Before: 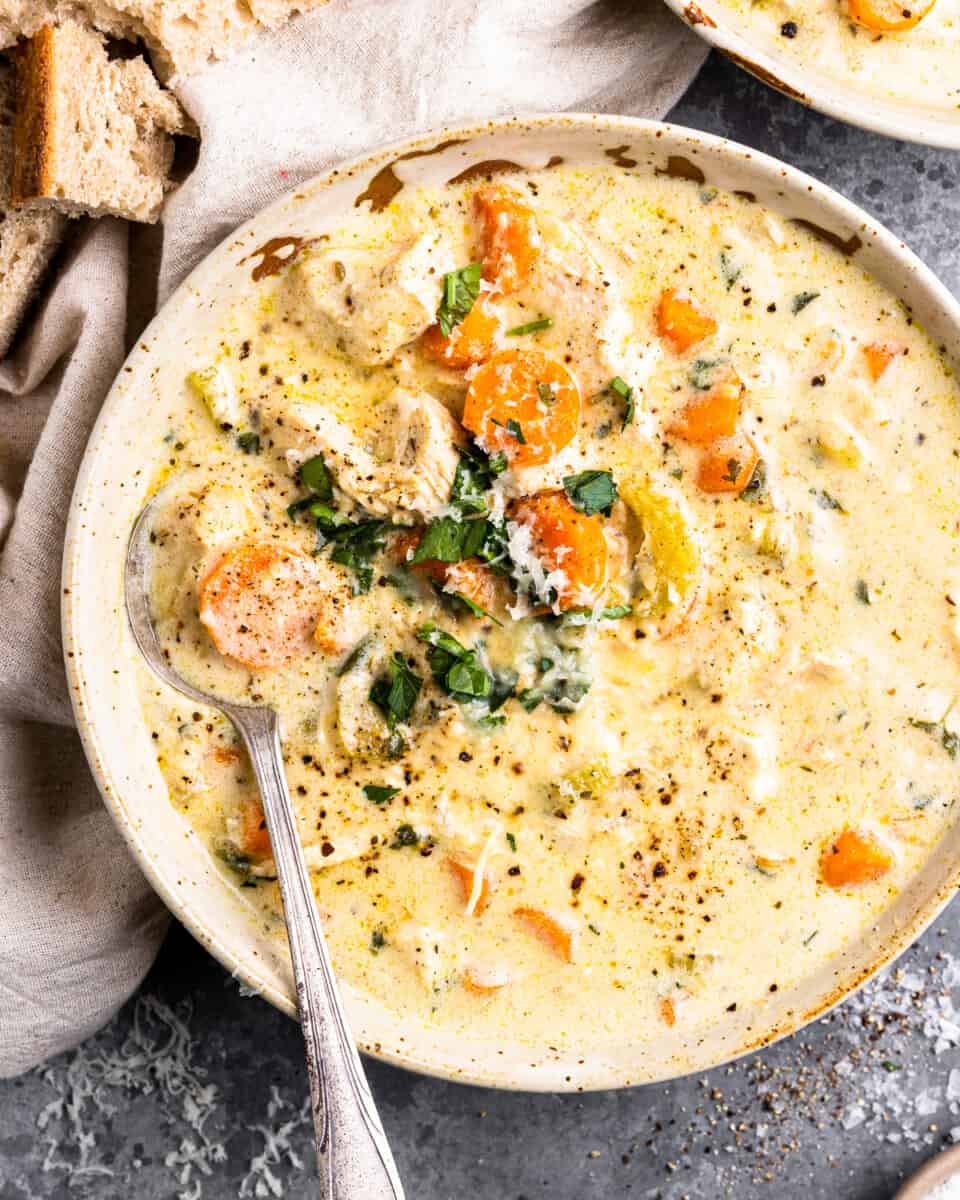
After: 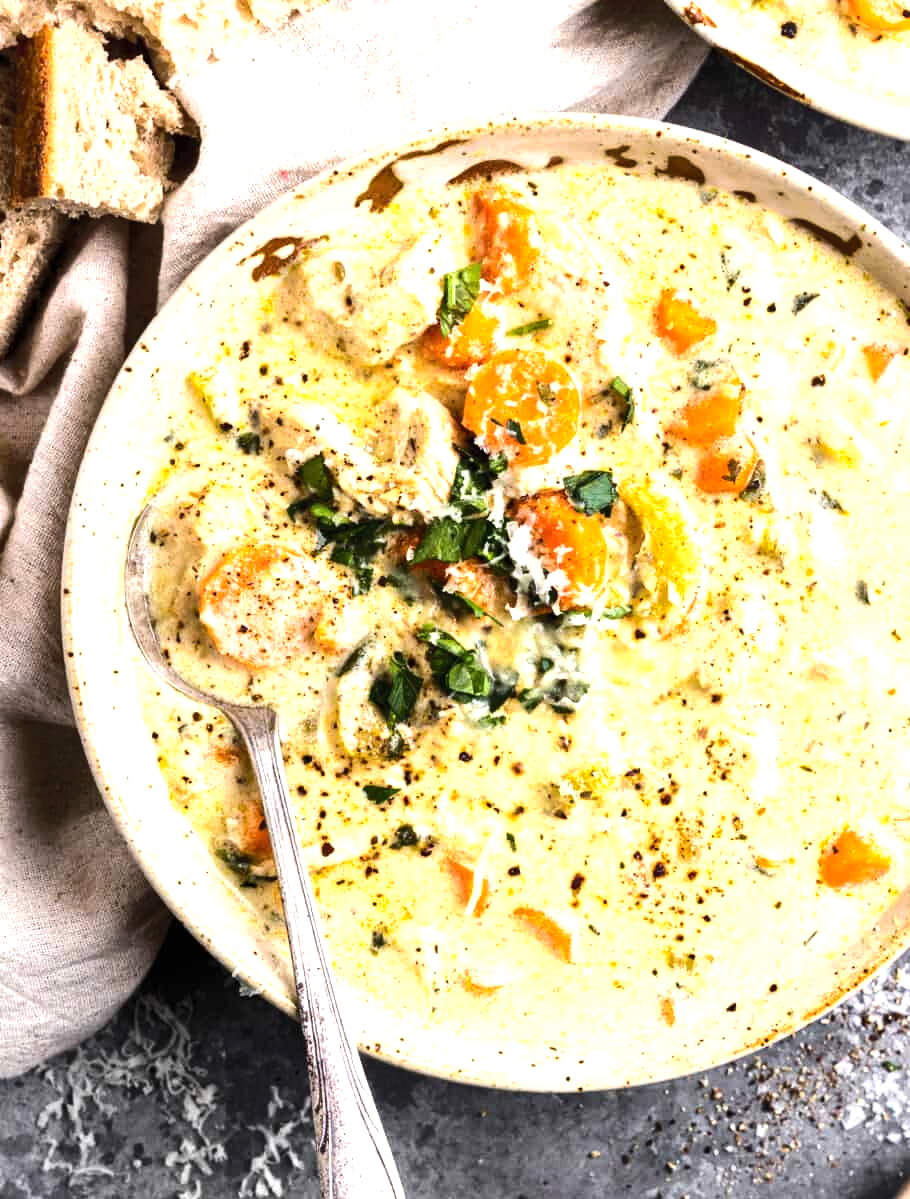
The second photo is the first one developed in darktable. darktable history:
crop and rotate: right 5.167%
tone equalizer: -8 EV -0.75 EV, -7 EV -0.7 EV, -6 EV -0.6 EV, -5 EV -0.4 EV, -3 EV 0.4 EV, -2 EV 0.6 EV, -1 EV 0.7 EV, +0 EV 0.75 EV, edges refinement/feathering 500, mask exposure compensation -1.57 EV, preserve details no
shadows and highlights: shadows 62.66, white point adjustment 0.37, highlights -34.44, compress 83.82%
